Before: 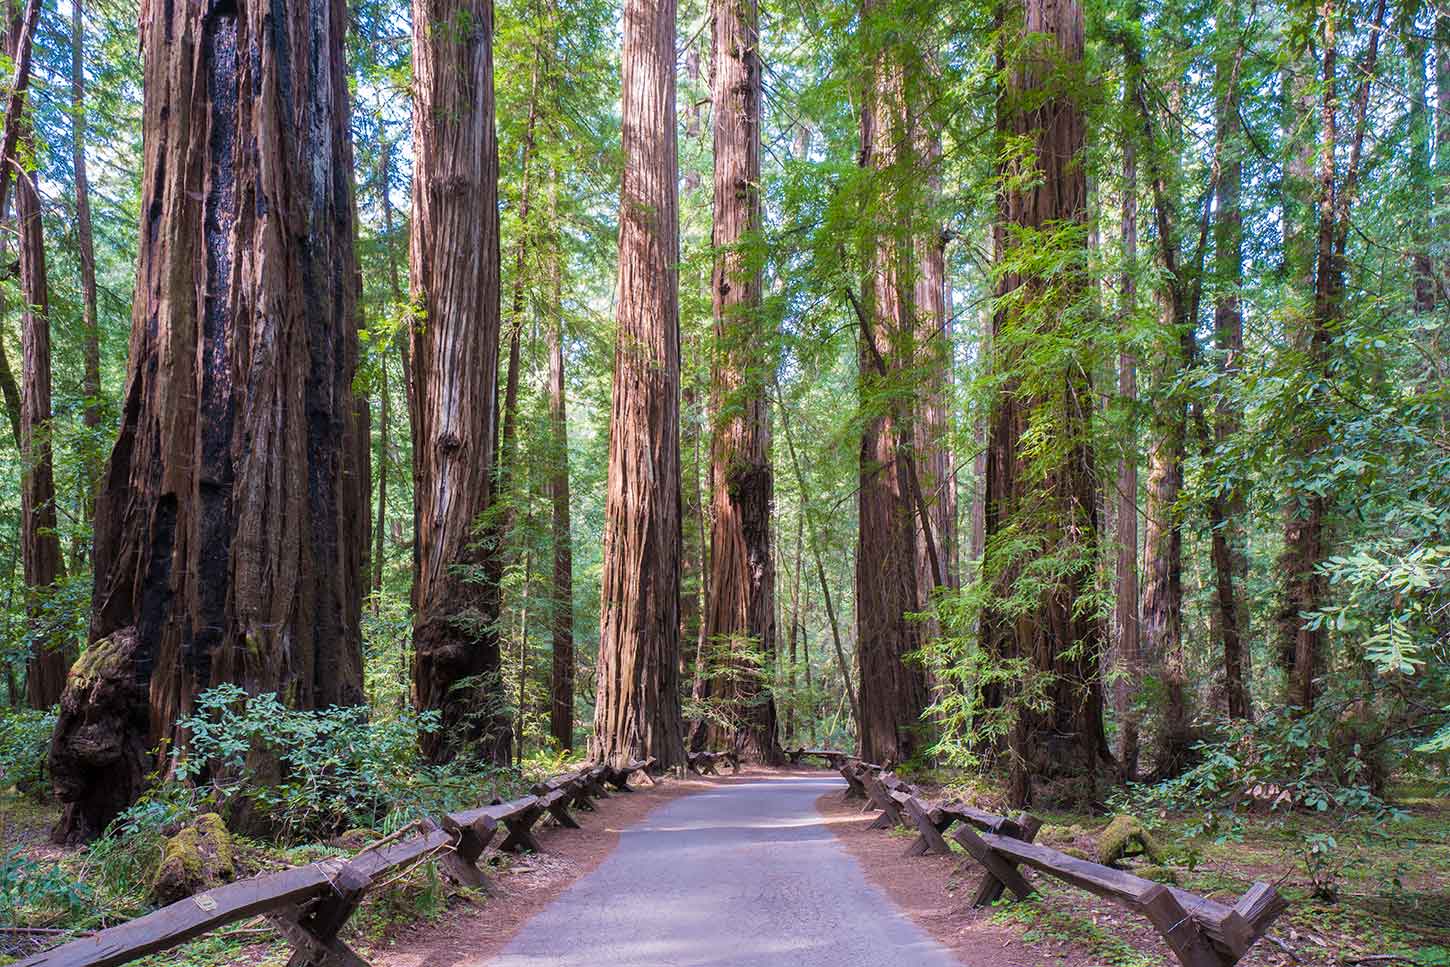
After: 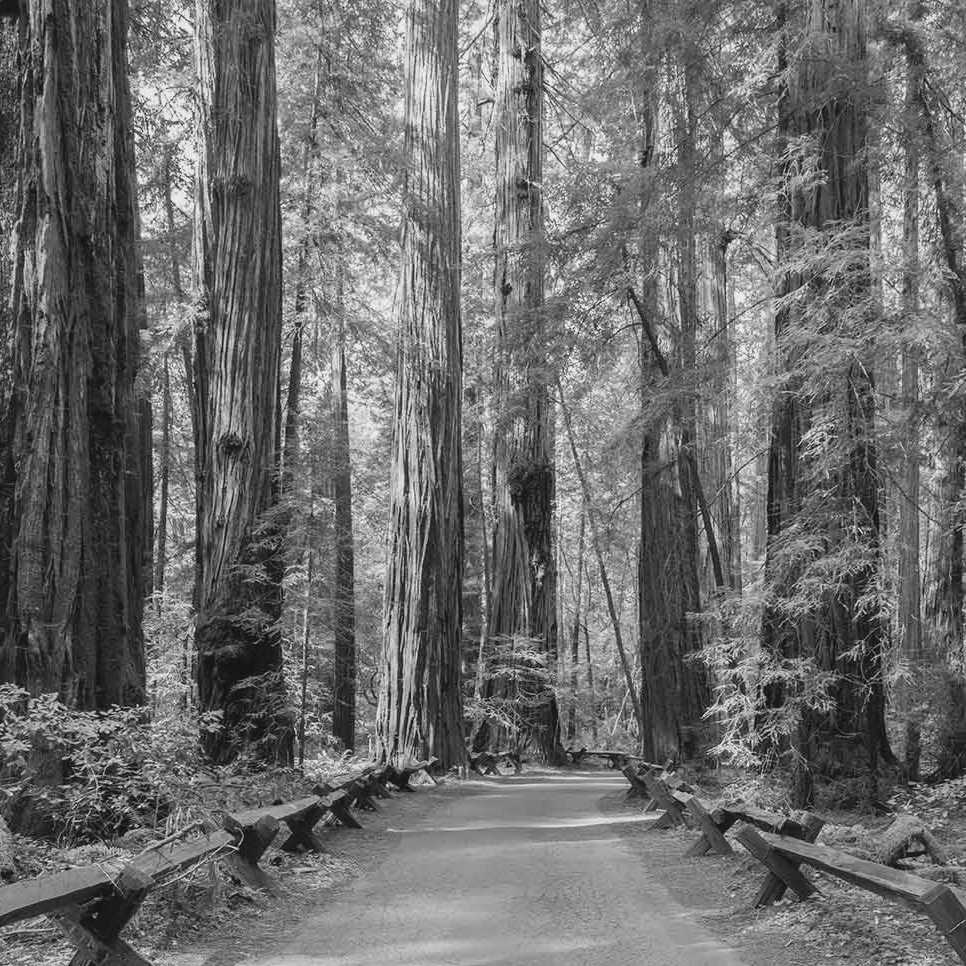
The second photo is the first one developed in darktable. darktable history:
crop and rotate: left 15.055%, right 18.278%
lowpass: radius 0.1, contrast 0.85, saturation 1.1, unbound 0
monochrome: on, module defaults
local contrast: mode bilateral grid, contrast 20, coarseness 50, detail 120%, midtone range 0.2
velvia: on, module defaults
